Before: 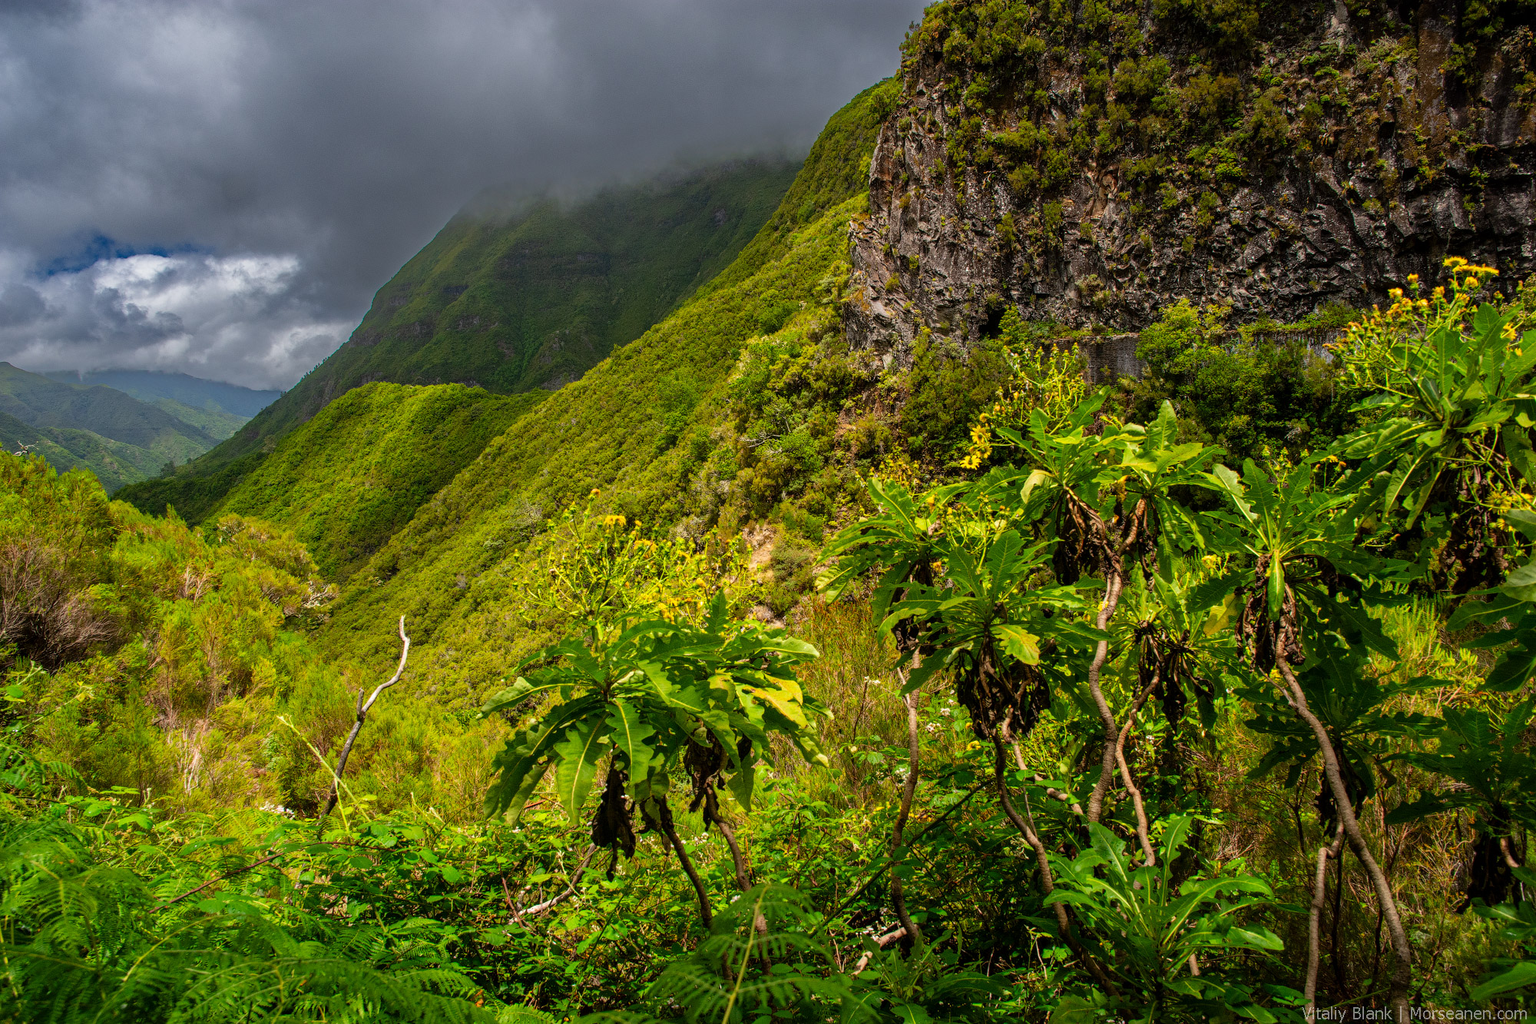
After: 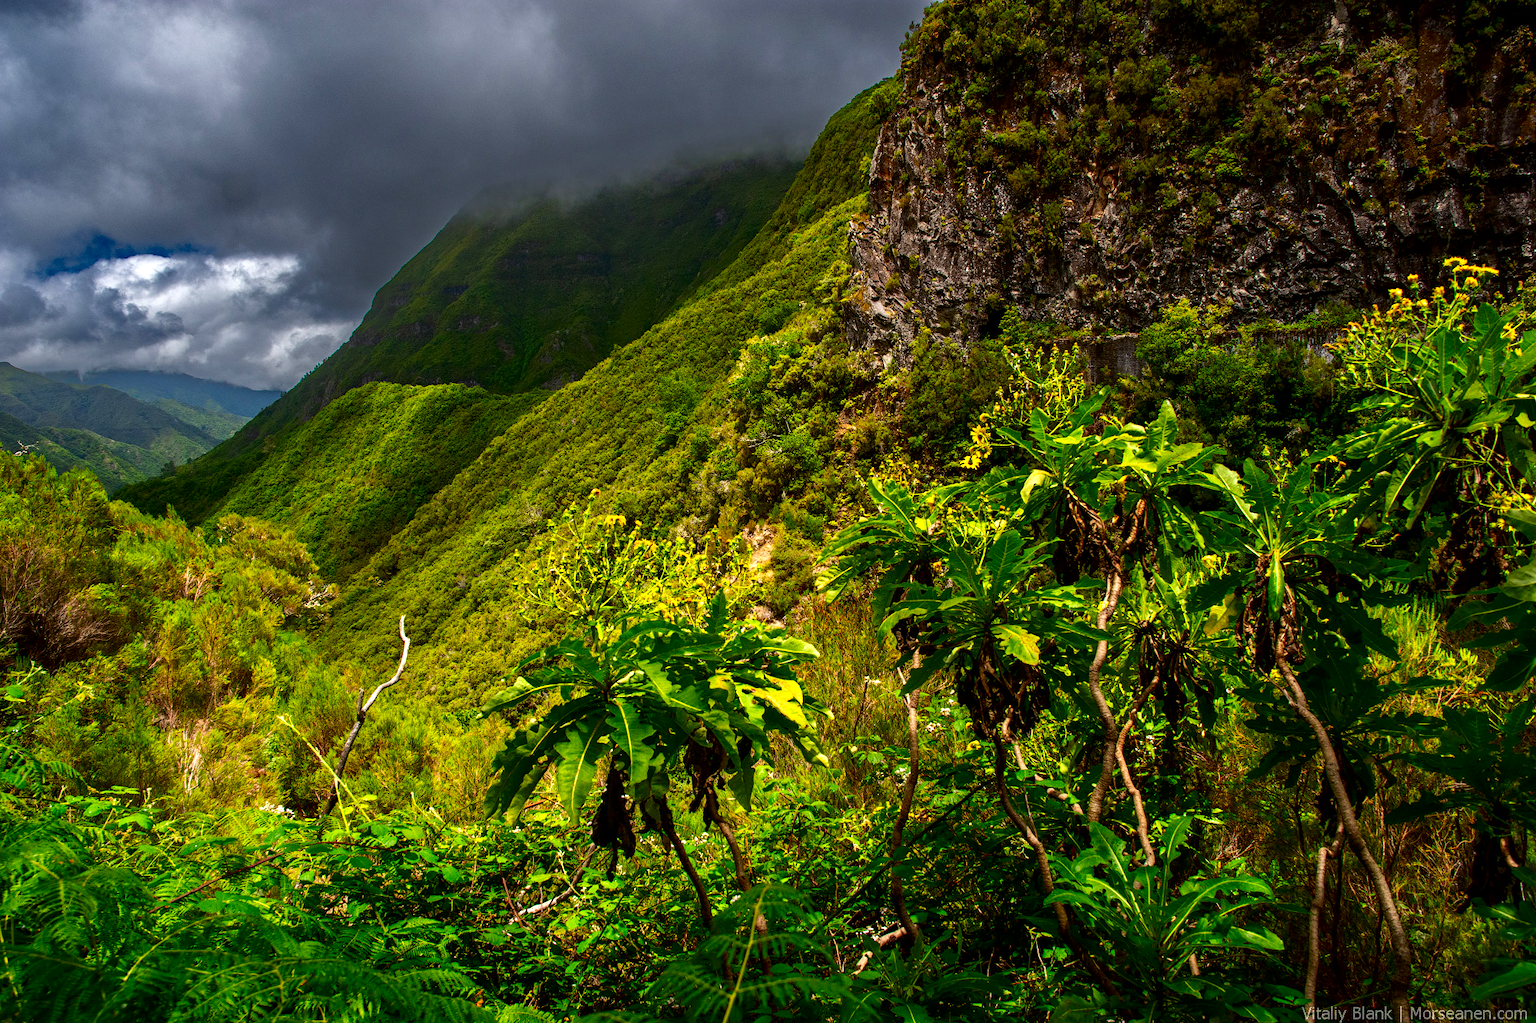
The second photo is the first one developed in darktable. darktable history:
contrast brightness saturation: contrast 0.102, brightness -0.266, saturation 0.139
exposure: black level correction 0.001, exposure 0.498 EV, compensate highlight preservation false
